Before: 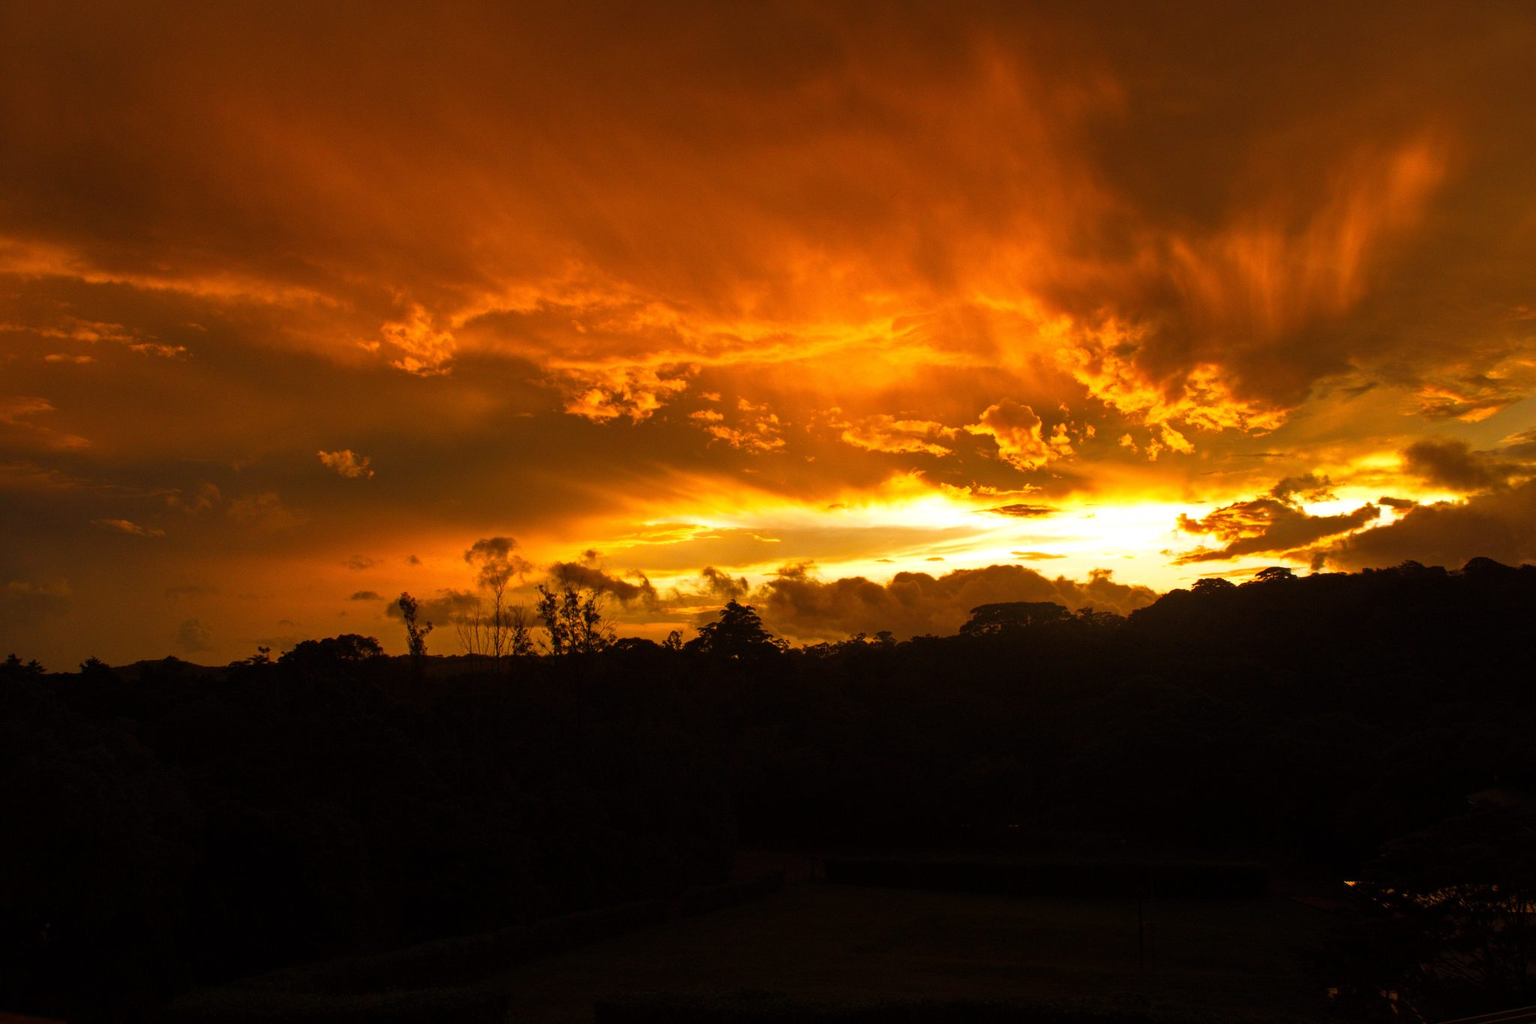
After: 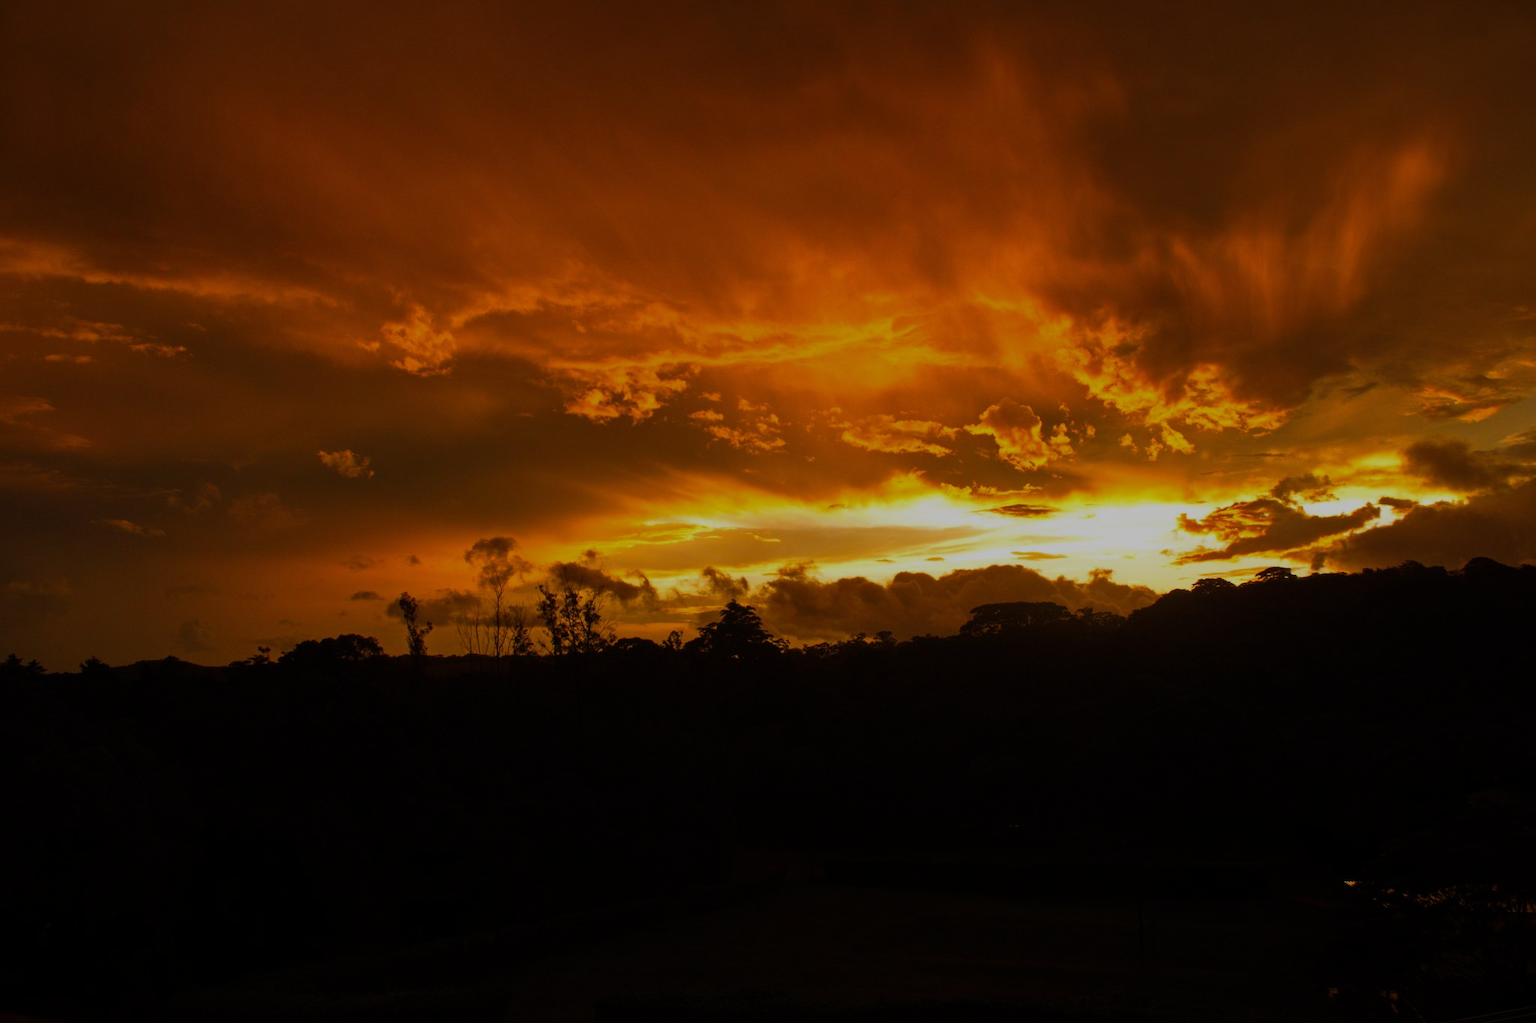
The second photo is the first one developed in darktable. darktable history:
vignetting: fall-off start 97.23%, saturation -0.024, center (-0.033, -0.042), width/height ratio 1.179, unbound false
exposure: exposure -1 EV, compensate highlight preservation false
